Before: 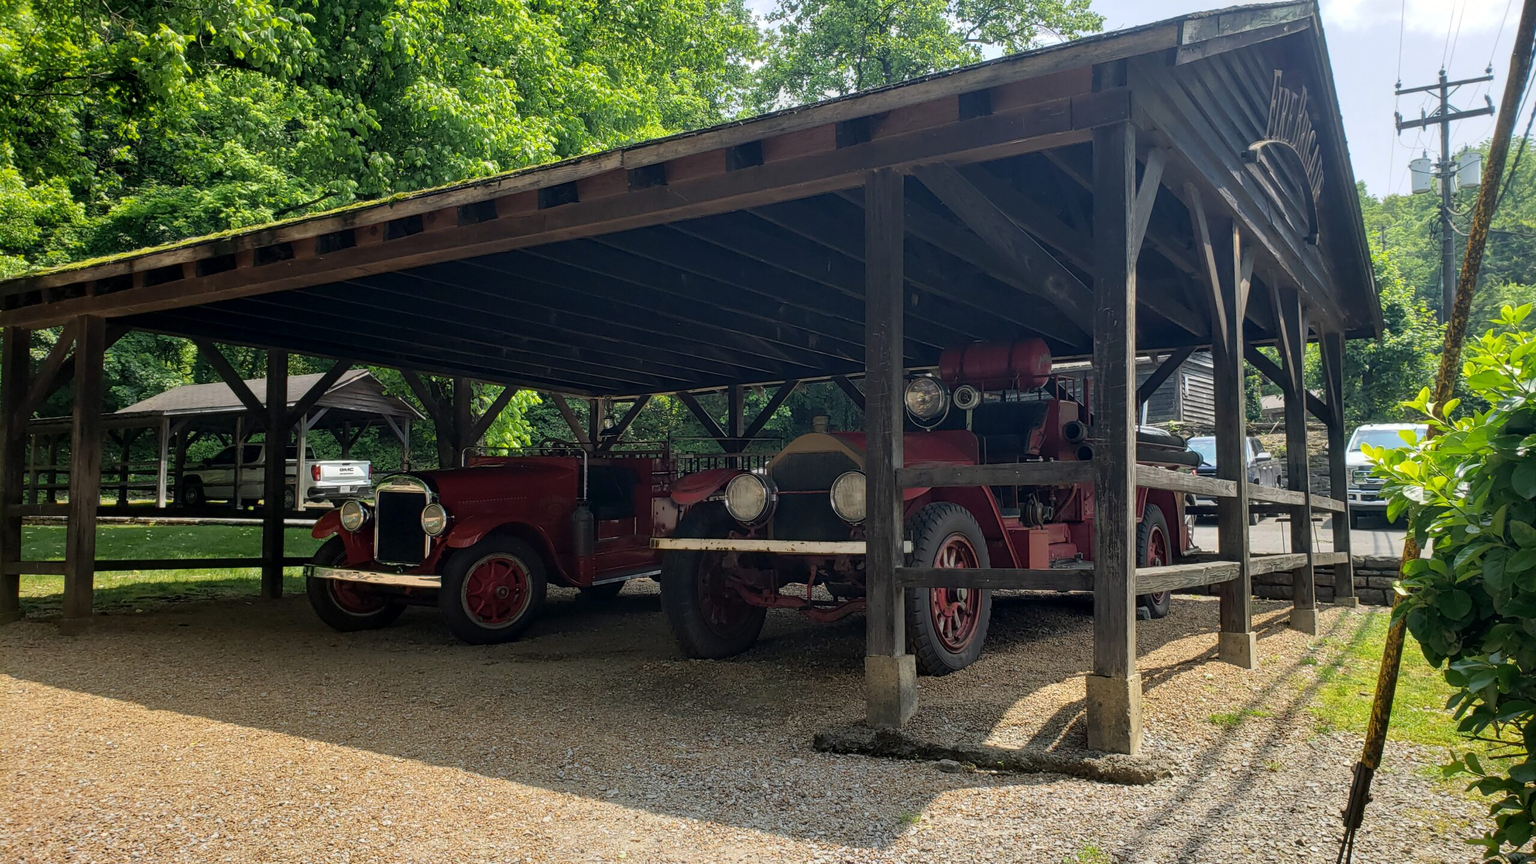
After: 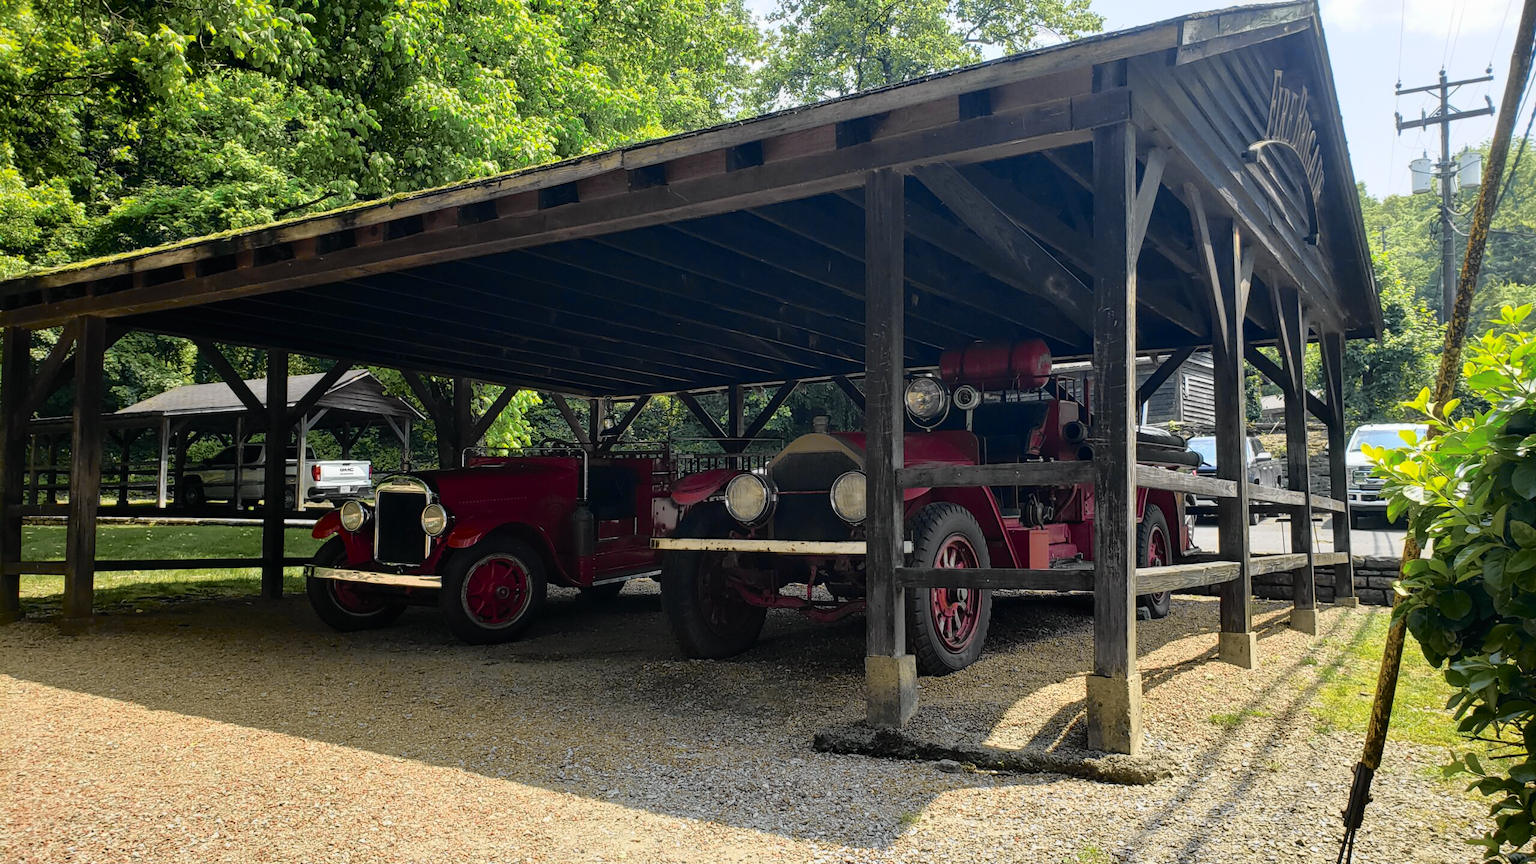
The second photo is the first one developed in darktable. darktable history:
tone curve: curves: ch0 [(0, 0.009) (0.105, 0.08) (0.195, 0.18) (0.283, 0.316) (0.384, 0.434) (0.485, 0.531) (0.638, 0.69) (0.81, 0.872) (1, 0.977)]; ch1 [(0, 0) (0.161, 0.092) (0.35, 0.33) (0.379, 0.401) (0.456, 0.469) (0.502, 0.5) (0.525, 0.514) (0.586, 0.604) (0.642, 0.645) (0.858, 0.817) (1, 0.942)]; ch2 [(0, 0) (0.371, 0.362) (0.437, 0.437) (0.48, 0.49) (0.53, 0.515) (0.56, 0.571) (0.622, 0.606) (0.881, 0.795) (1, 0.929)], color space Lab, independent channels, preserve colors none
color balance rgb: linear chroma grading › global chroma 10%, perceptual saturation grading › global saturation 5%, perceptual brilliance grading › global brilliance 4%, global vibrance 7%, saturation formula JzAzBz (2021)
